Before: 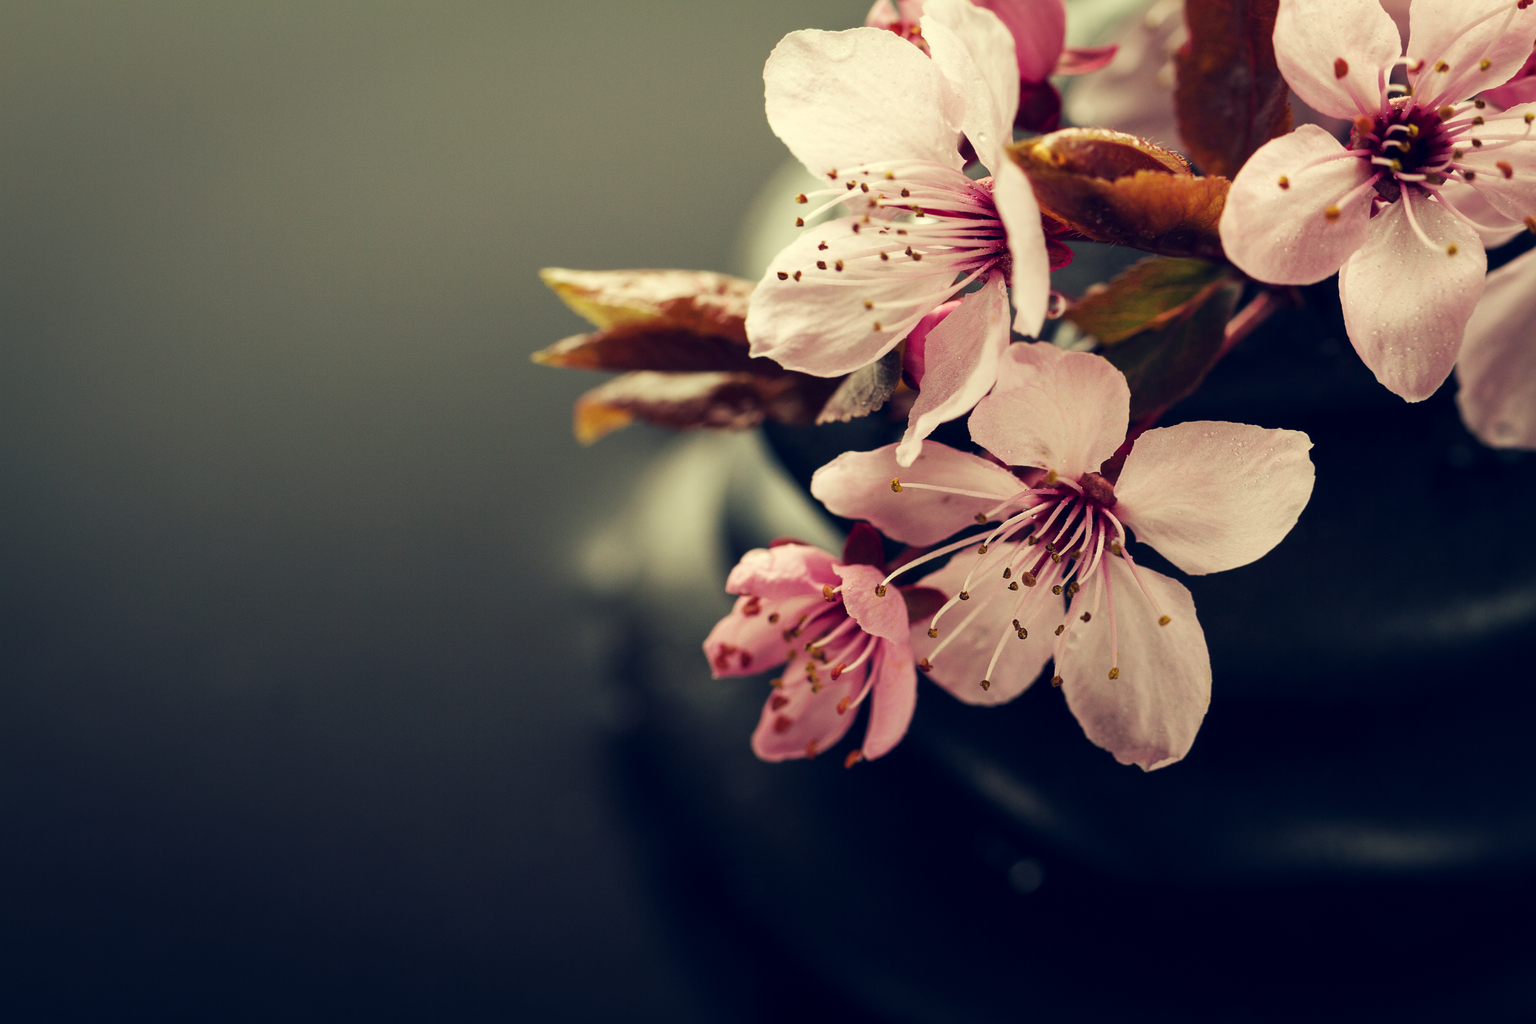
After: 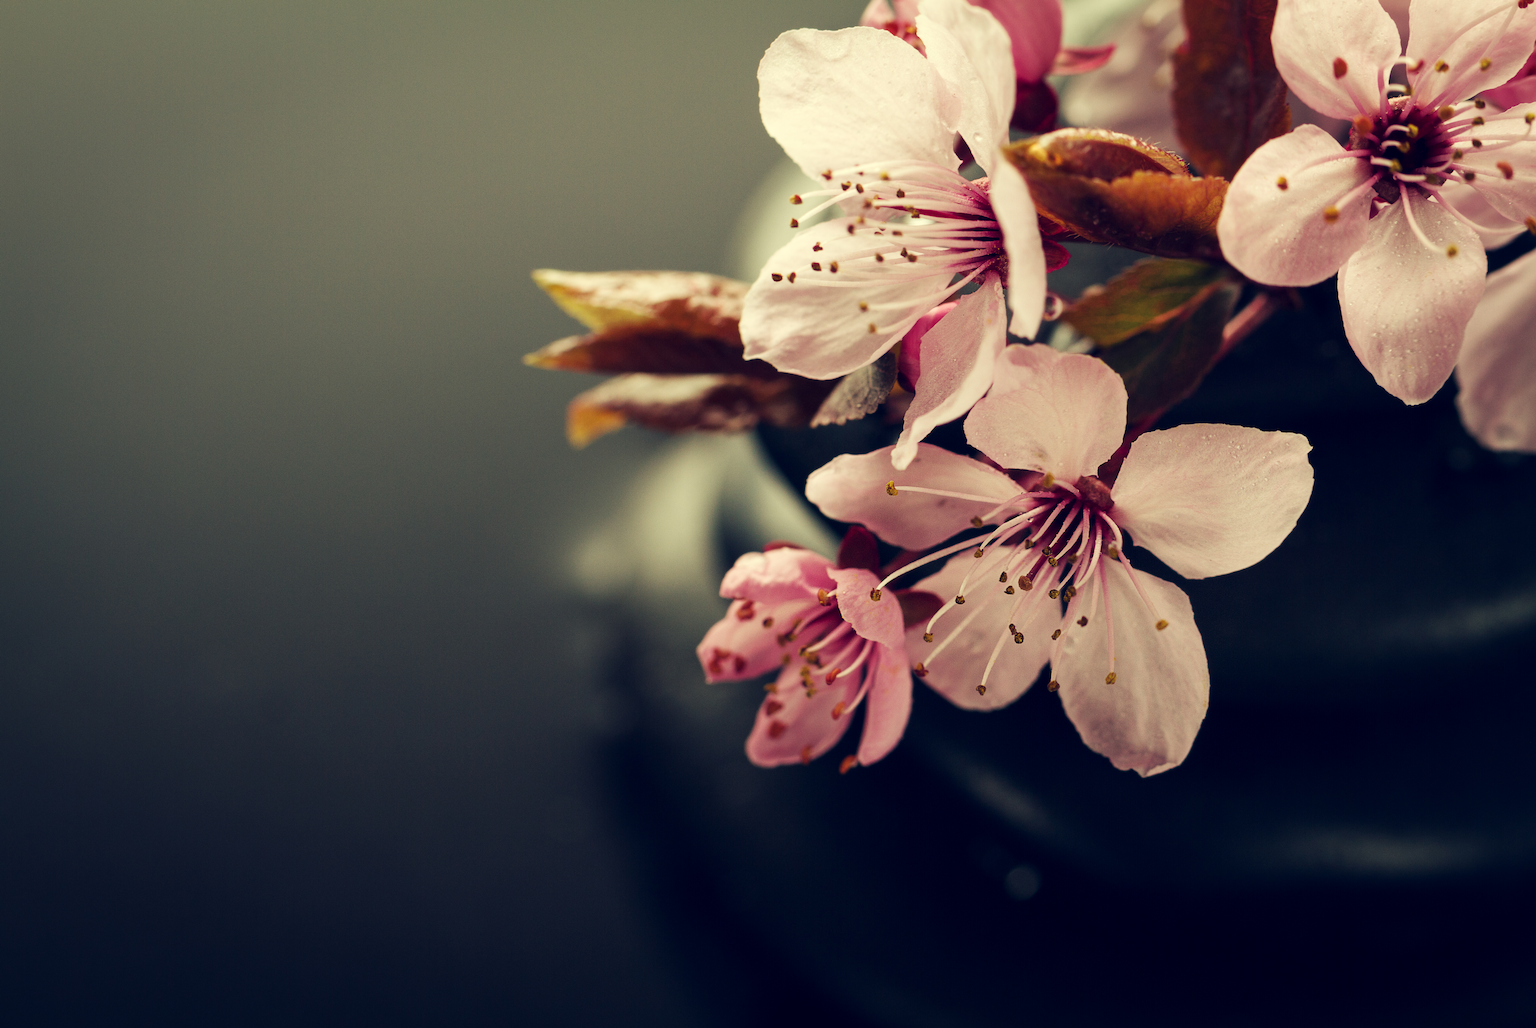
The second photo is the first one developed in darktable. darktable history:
crop and rotate: left 0.819%, top 0.144%, bottom 0.256%
